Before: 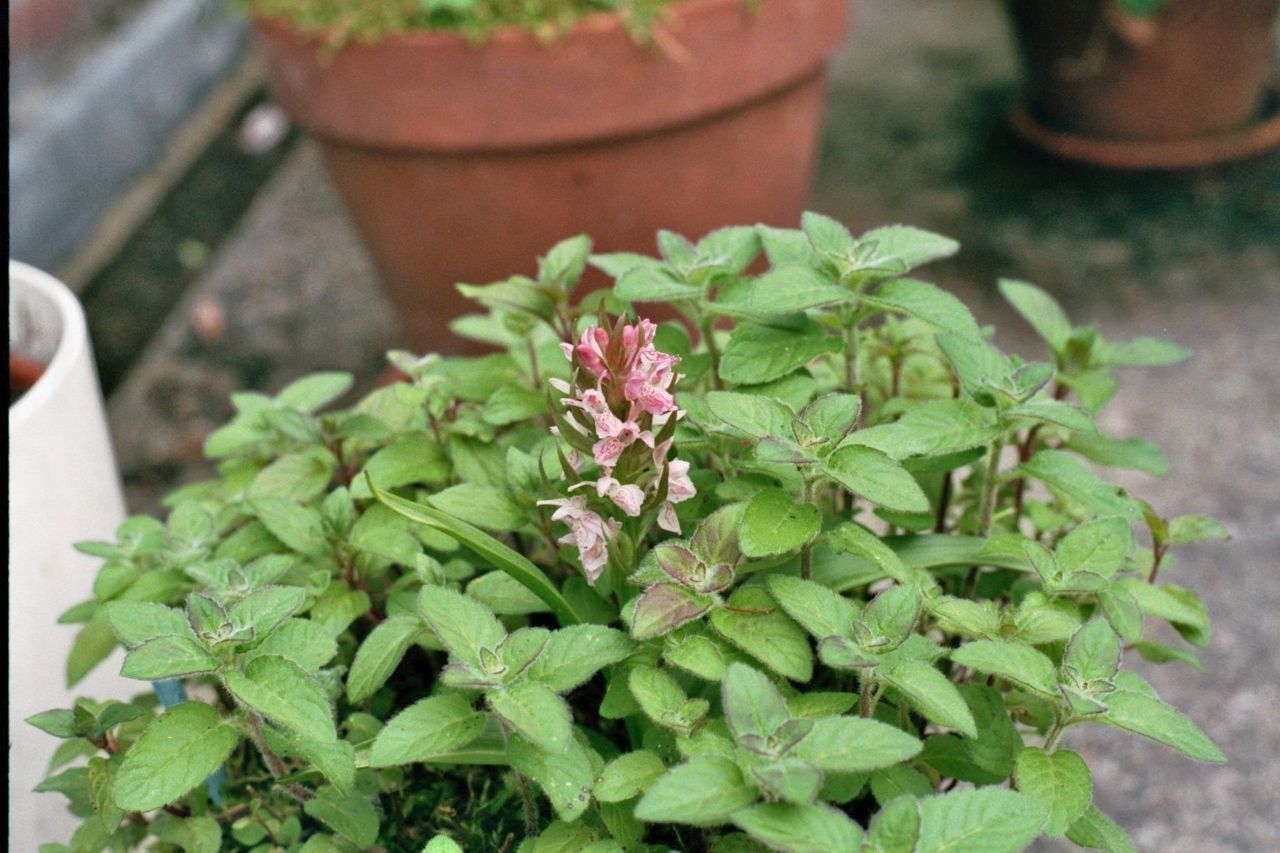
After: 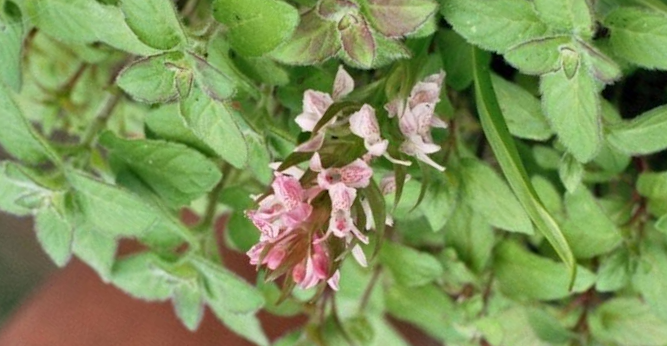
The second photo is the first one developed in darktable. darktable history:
crop and rotate: angle 146.77°, left 9.119%, top 15.646%, right 4.422%, bottom 17.024%
